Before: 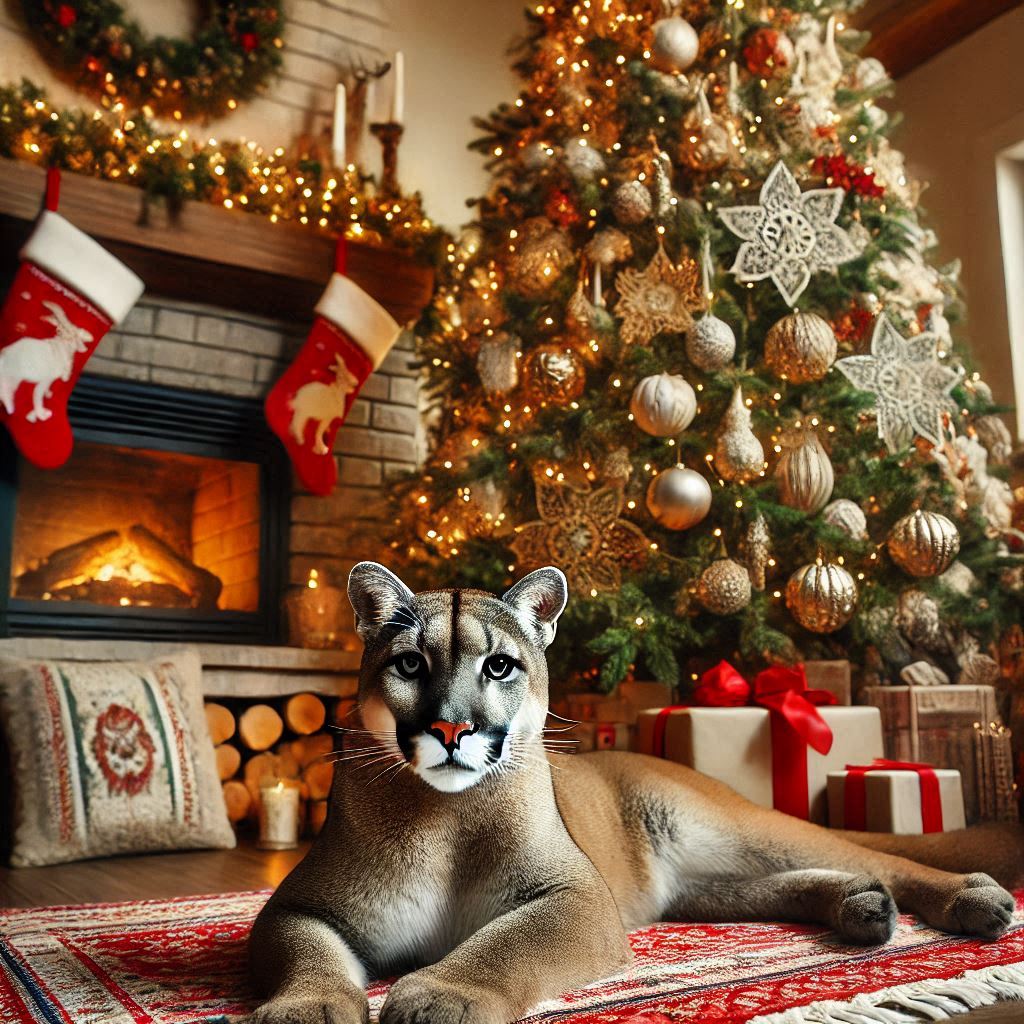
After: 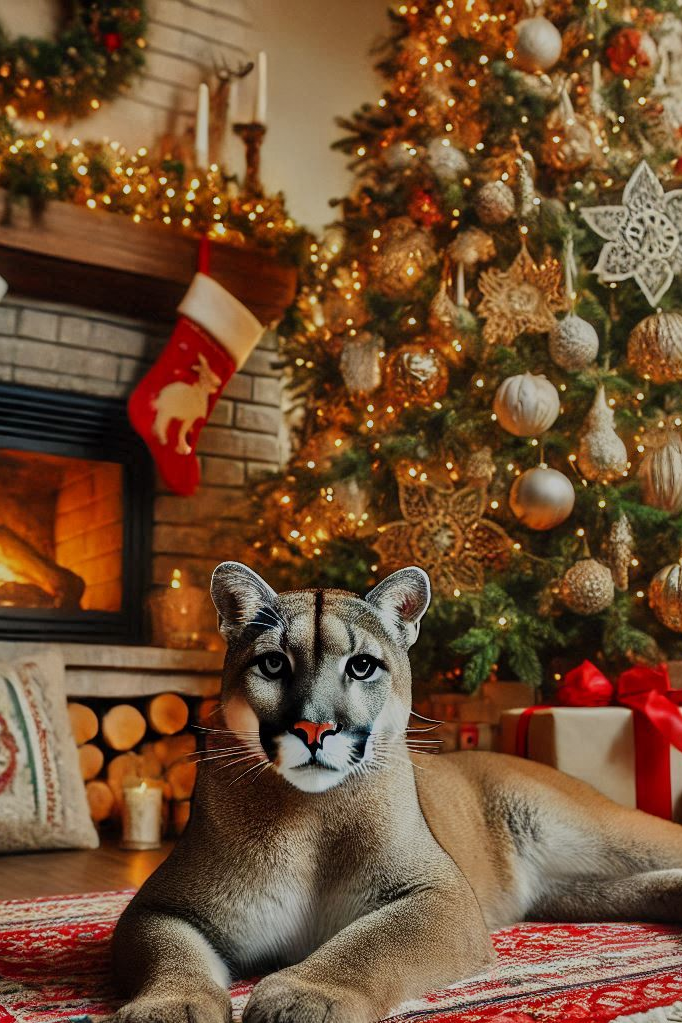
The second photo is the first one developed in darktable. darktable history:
crop and rotate: left 13.409%, right 19.924%
tone equalizer: -8 EV -0.002 EV, -7 EV 0.005 EV, -6 EV -0.008 EV, -5 EV 0.007 EV, -4 EV -0.042 EV, -3 EV -0.233 EV, -2 EV -0.662 EV, -1 EV -0.983 EV, +0 EV -0.969 EV, smoothing diameter 2%, edges refinement/feathering 20, mask exposure compensation -1.57 EV, filter diffusion 5
